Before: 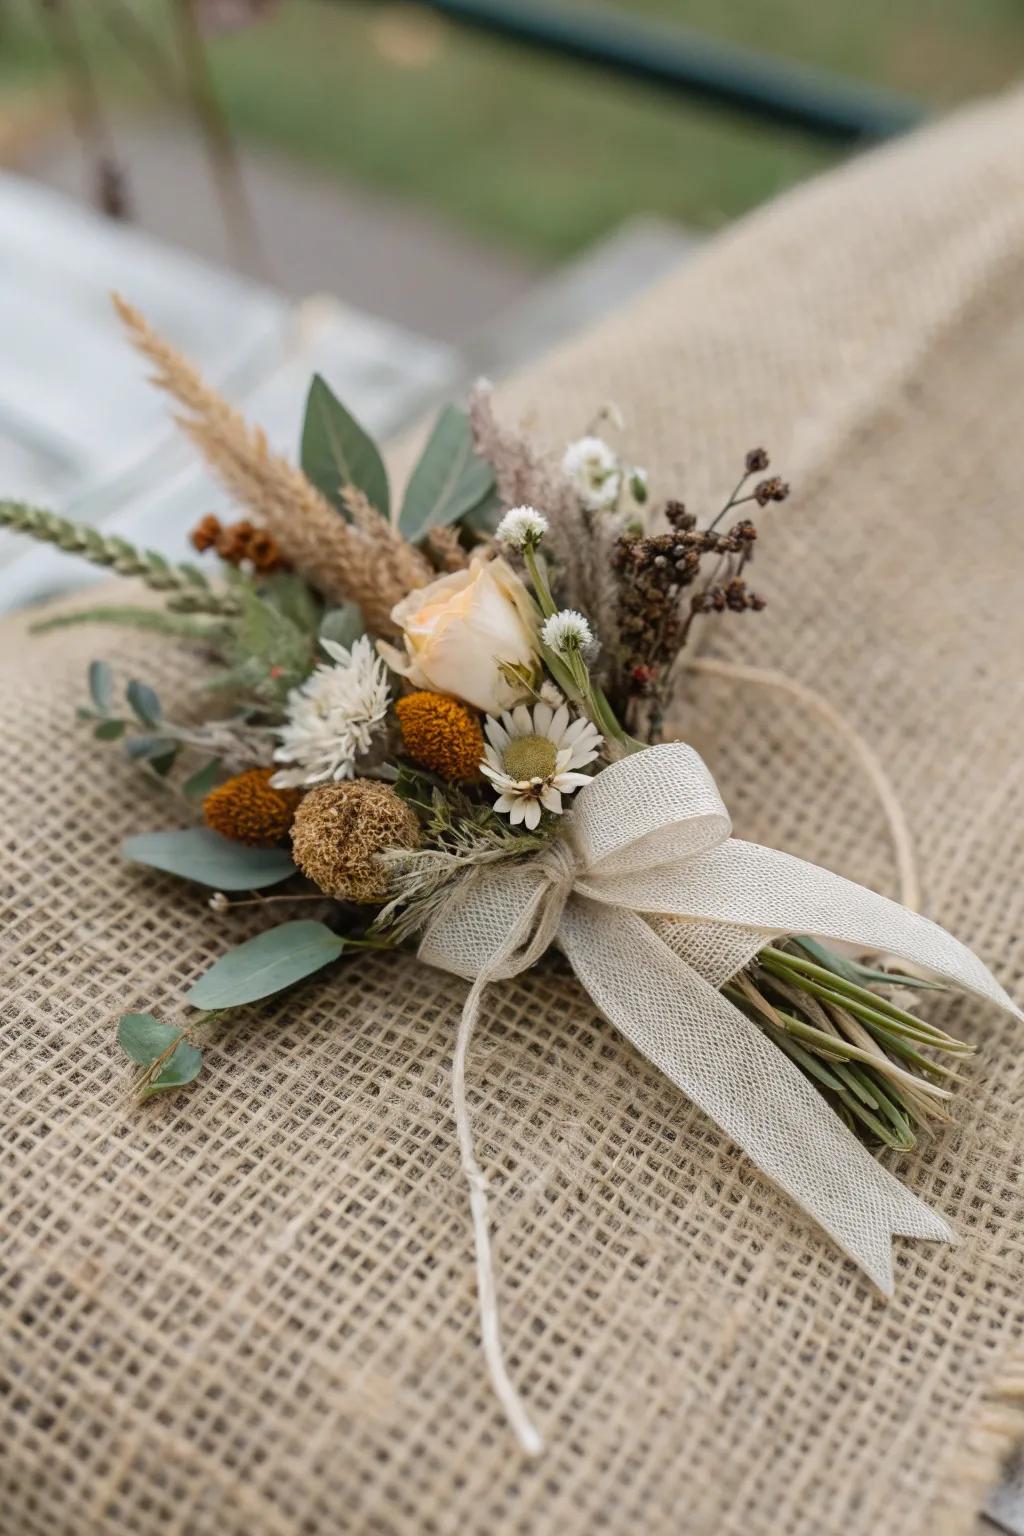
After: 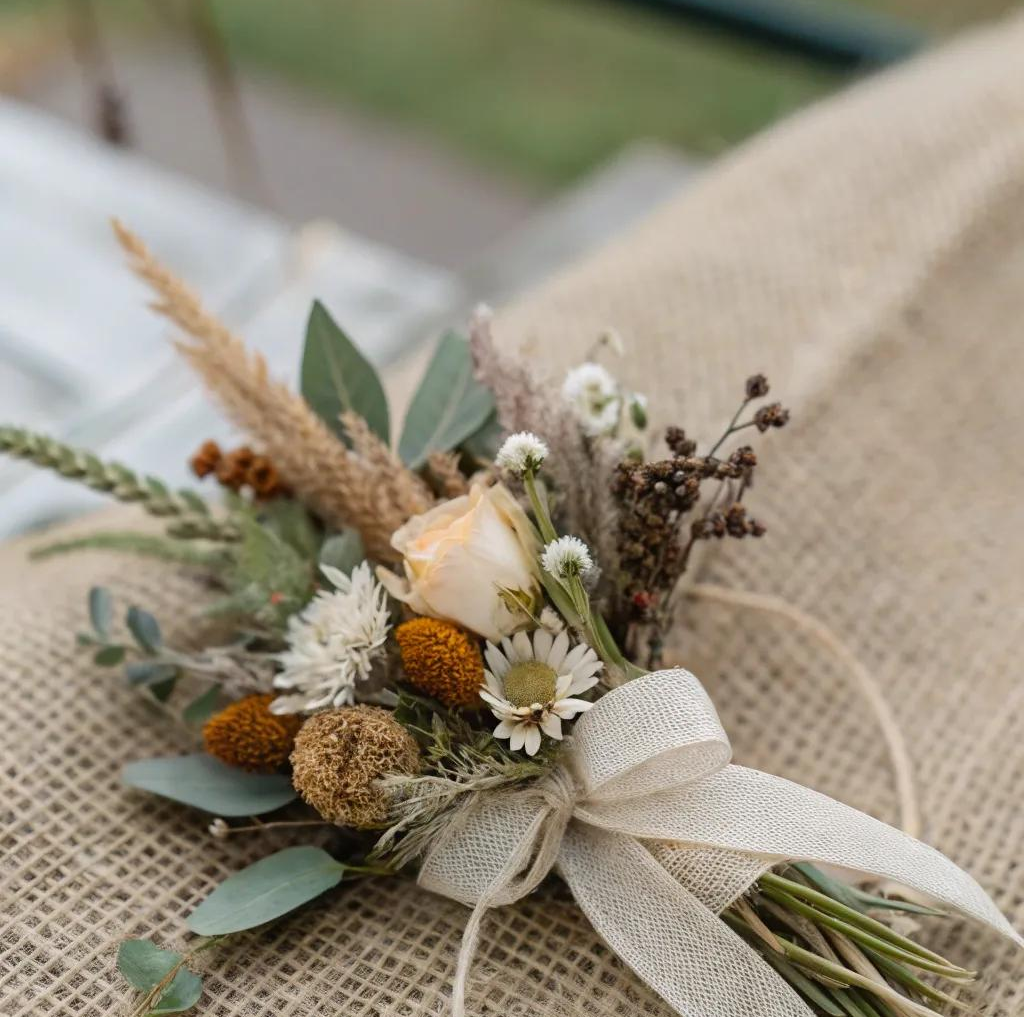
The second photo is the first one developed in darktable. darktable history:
crop and rotate: top 4.819%, bottom 28.94%
